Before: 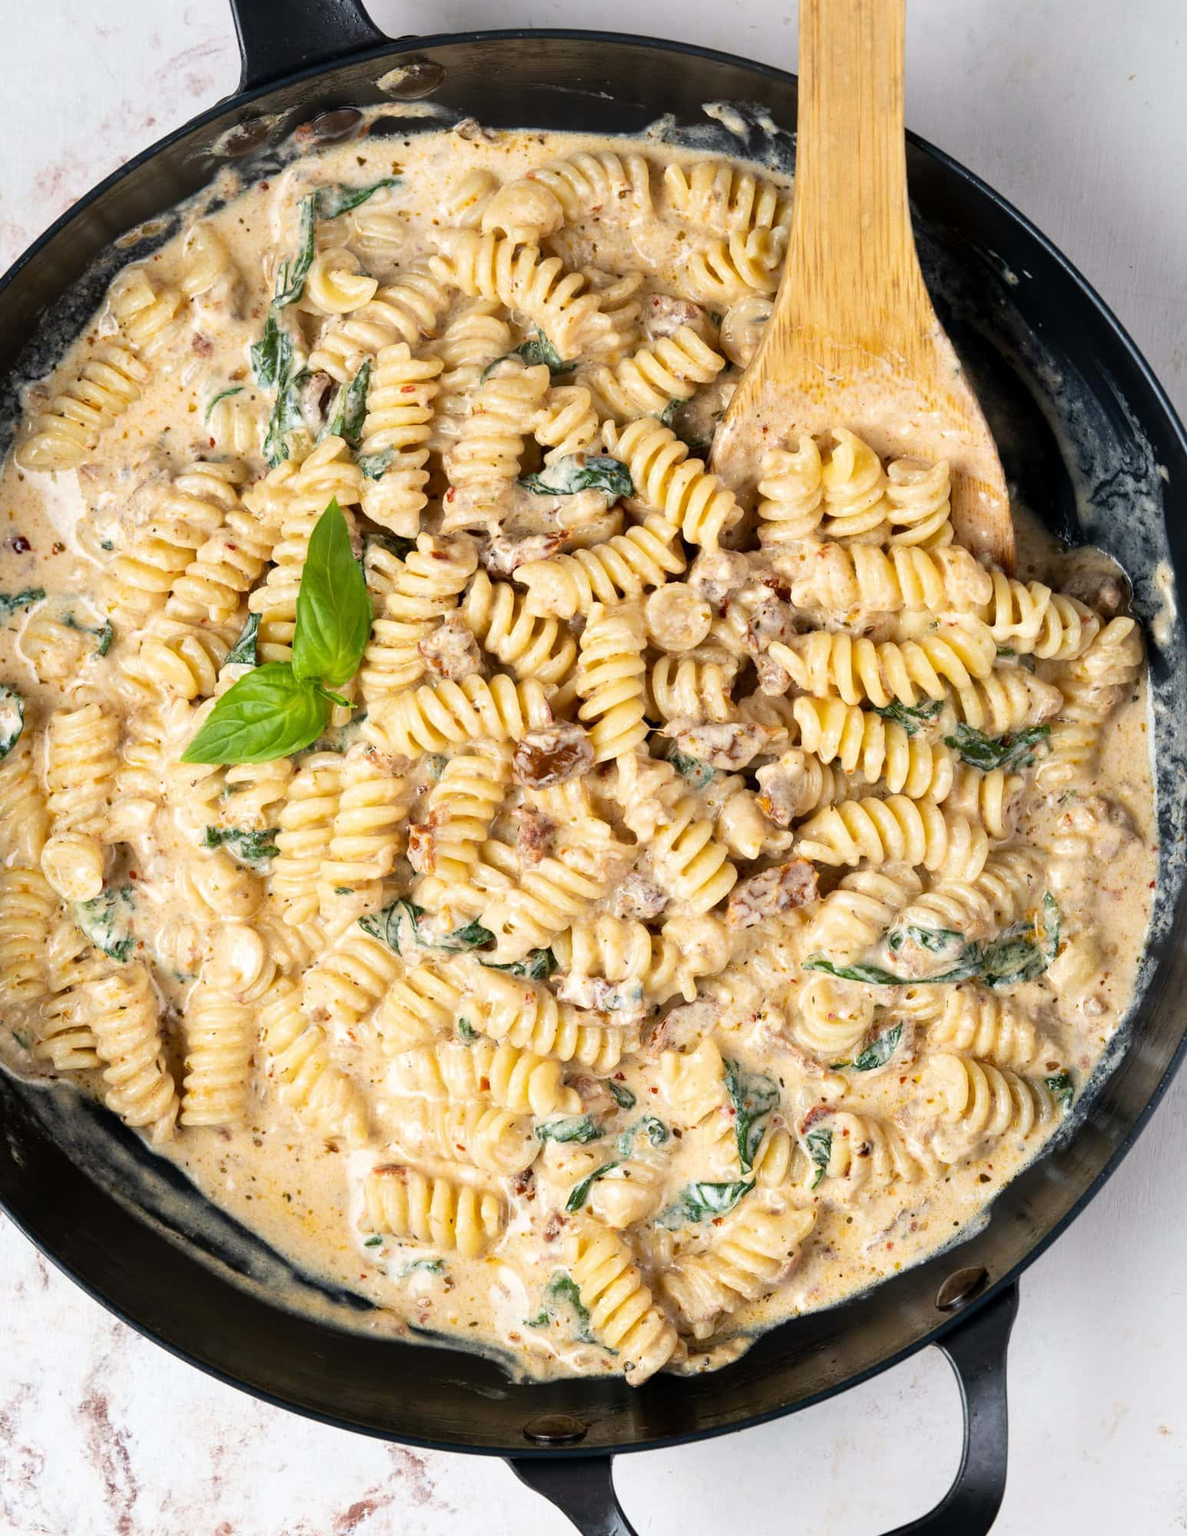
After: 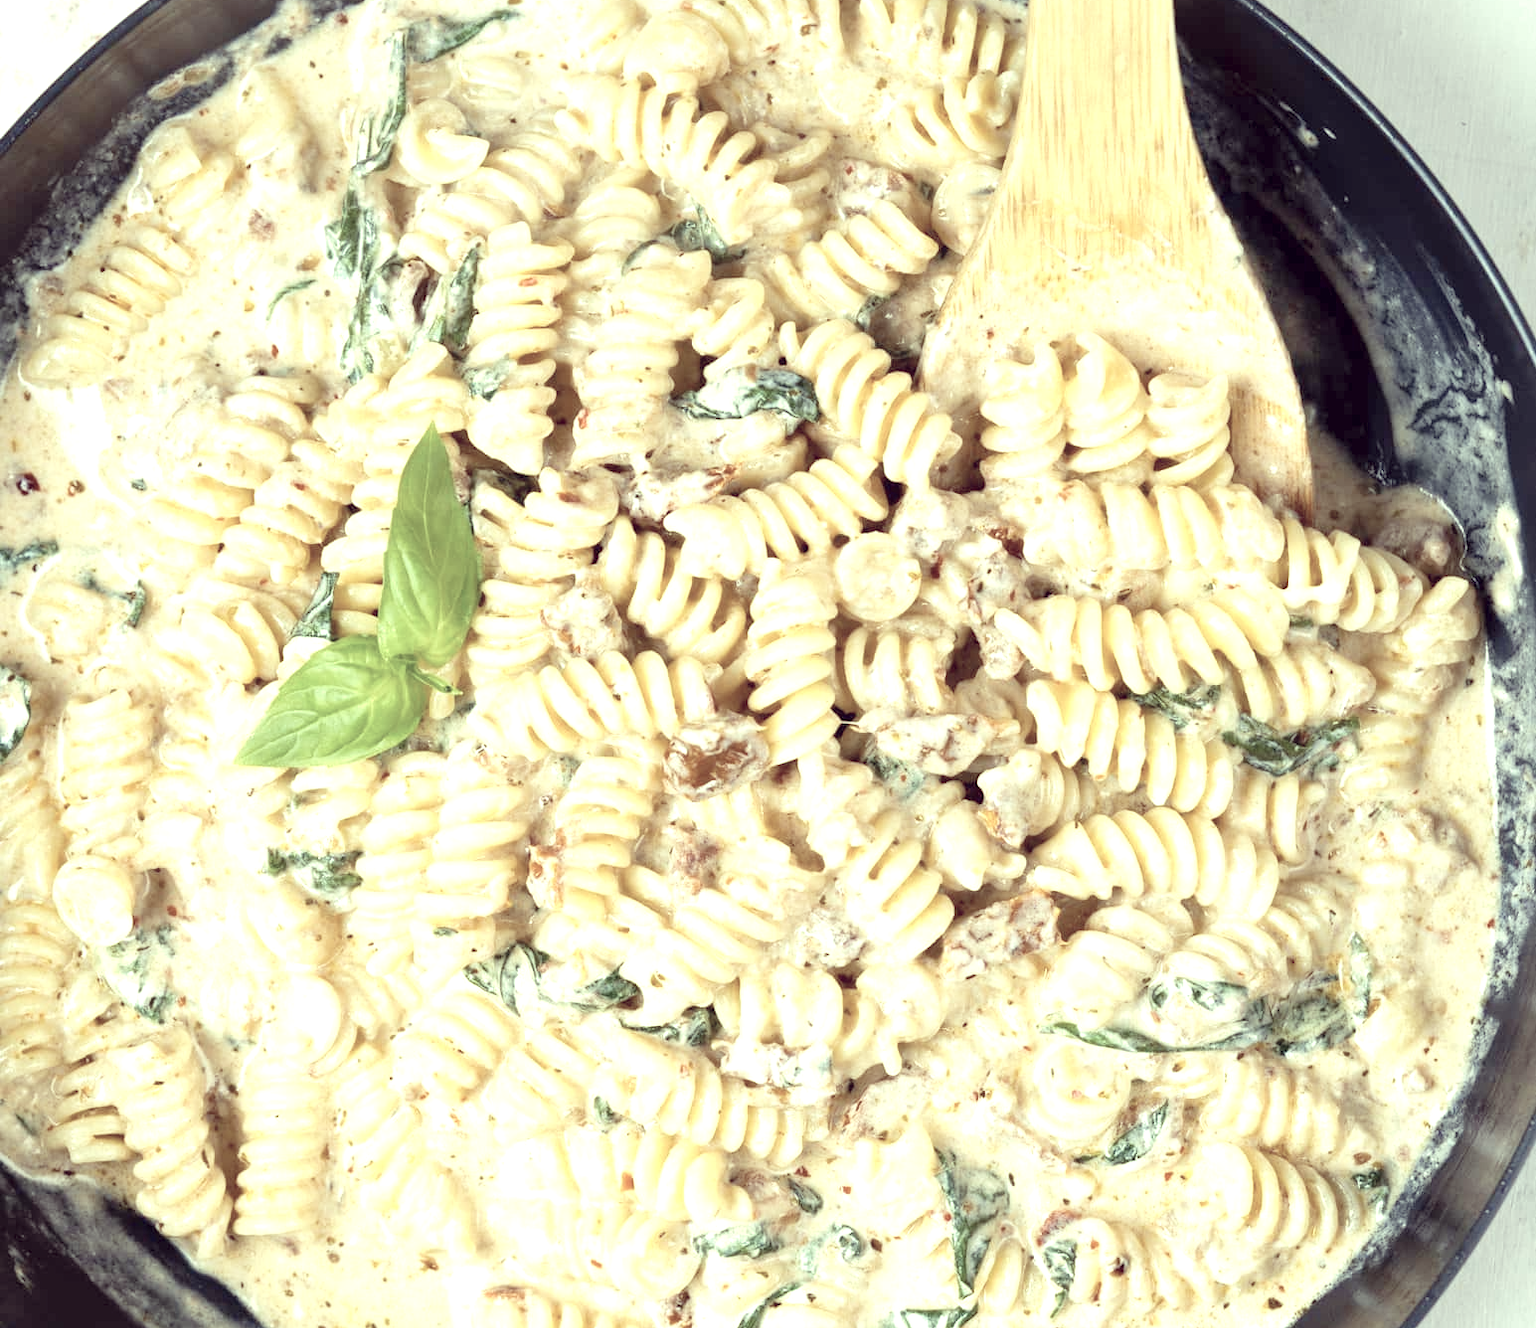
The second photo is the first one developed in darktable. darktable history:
crop: top 11.184%, bottom 21.991%
levels: black 0.105%, levels [0, 0.43, 0.984]
color correction: highlights a* -20.71, highlights b* 20, shadows a* 19.86, shadows b* -20.28, saturation 0.421
exposure: exposure 0.753 EV, compensate highlight preservation false
velvia: strength 15.13%
